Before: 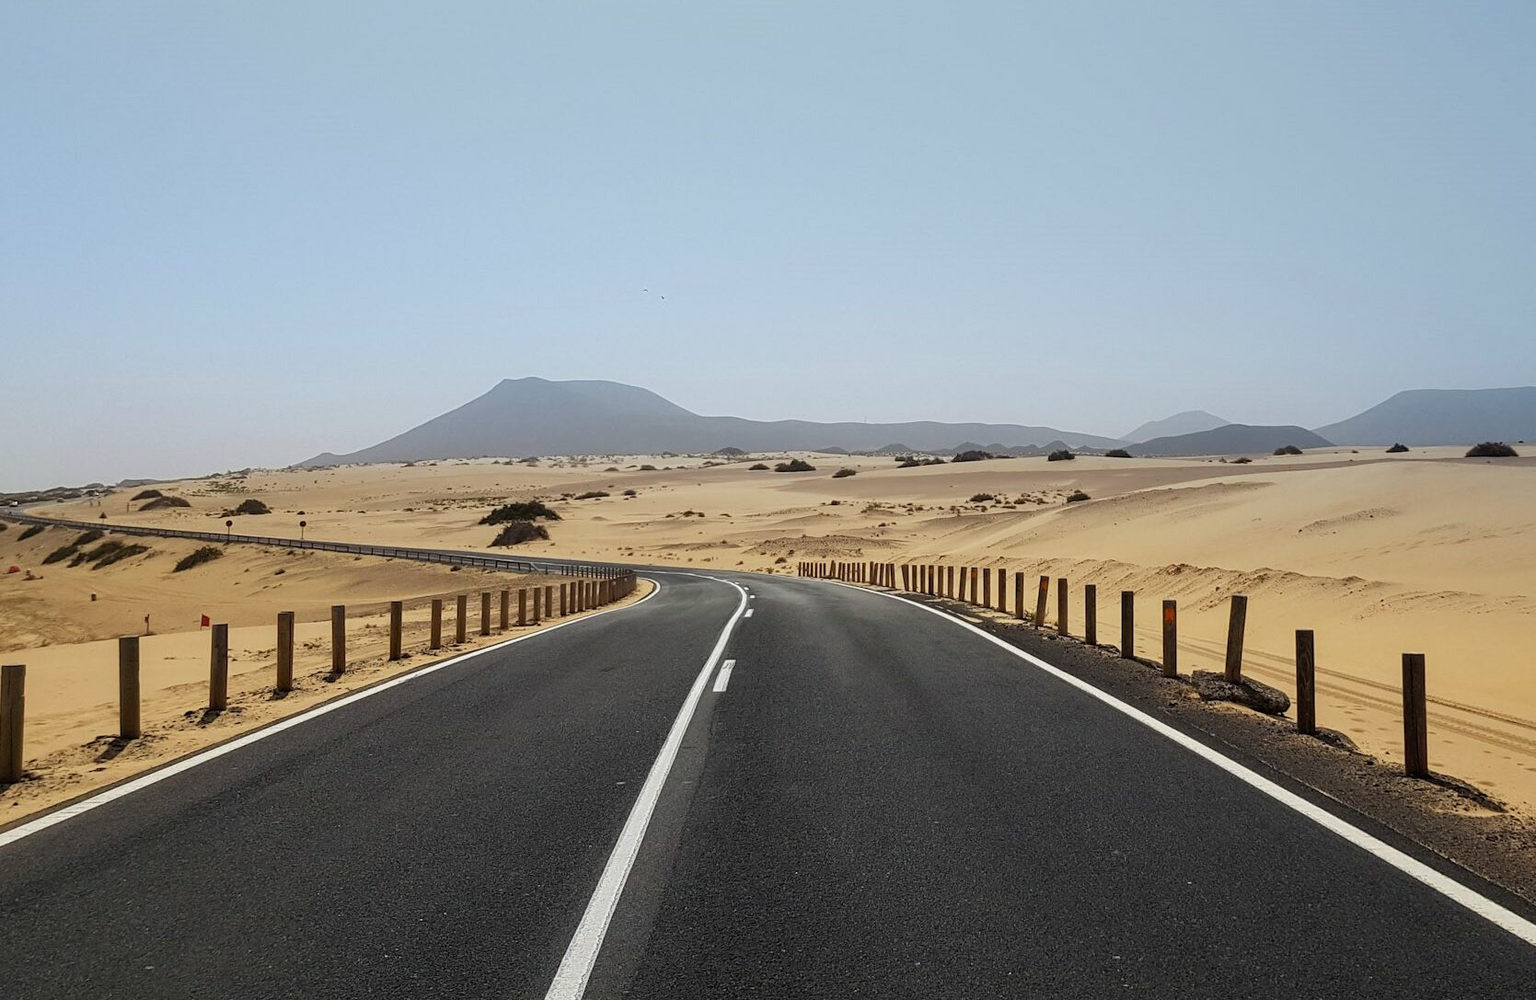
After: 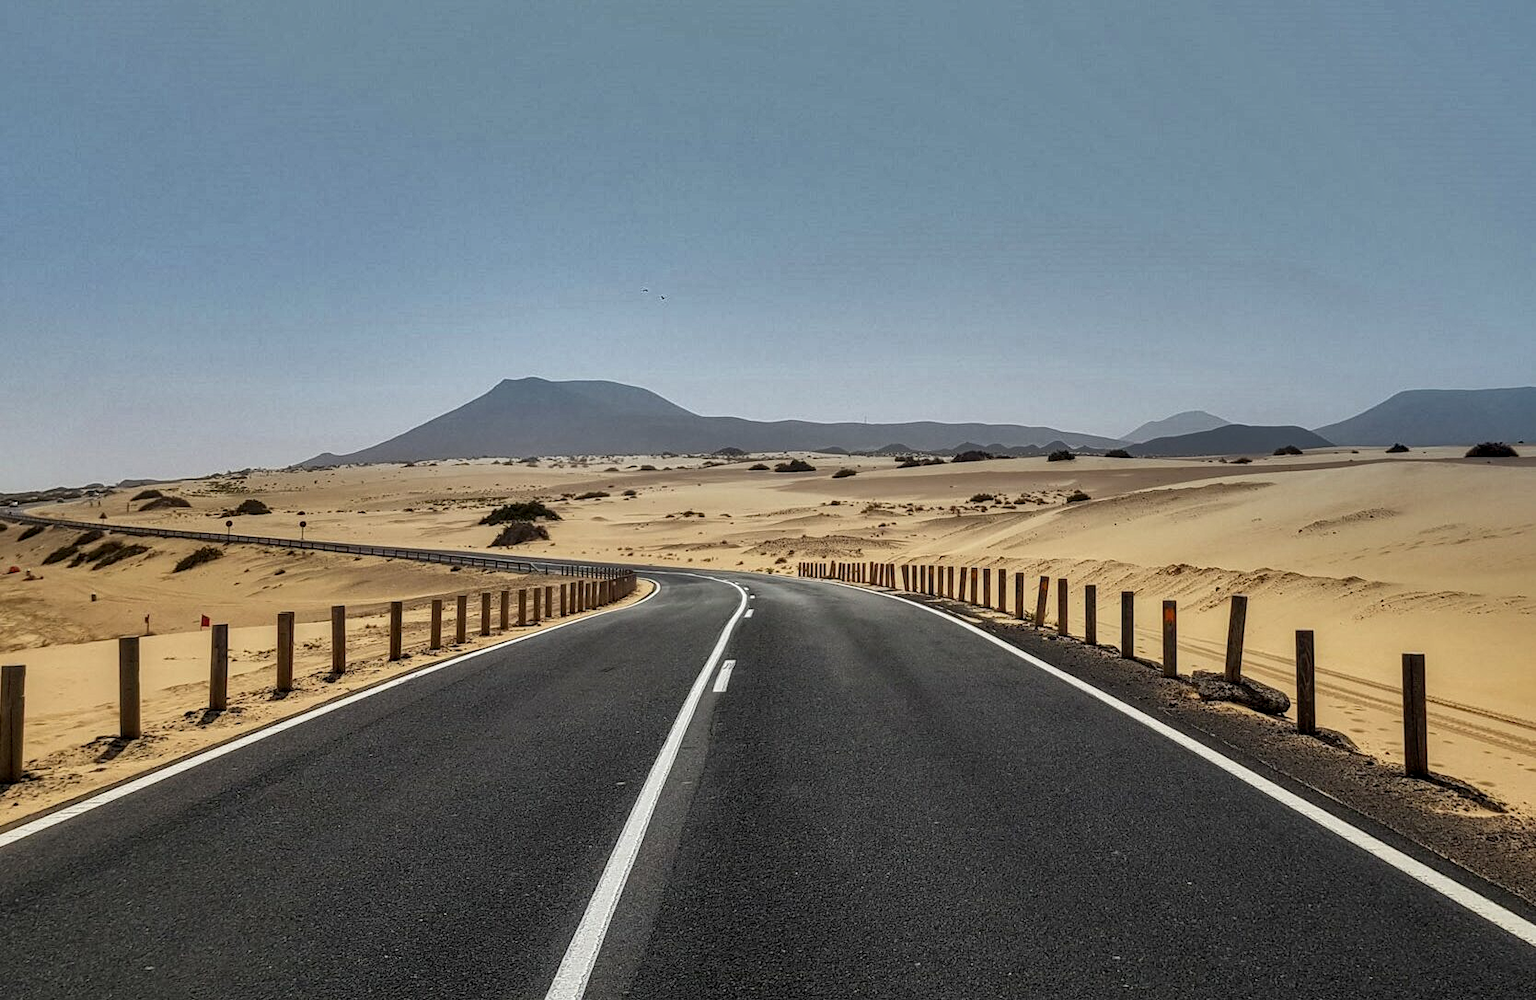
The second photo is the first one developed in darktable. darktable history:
shadows and highlights: shadows 24.5, highlights -78.15, soften with gaussian
local contrast: highlights 40%, shadows 60%, detail 136%, midtone range 0.514
